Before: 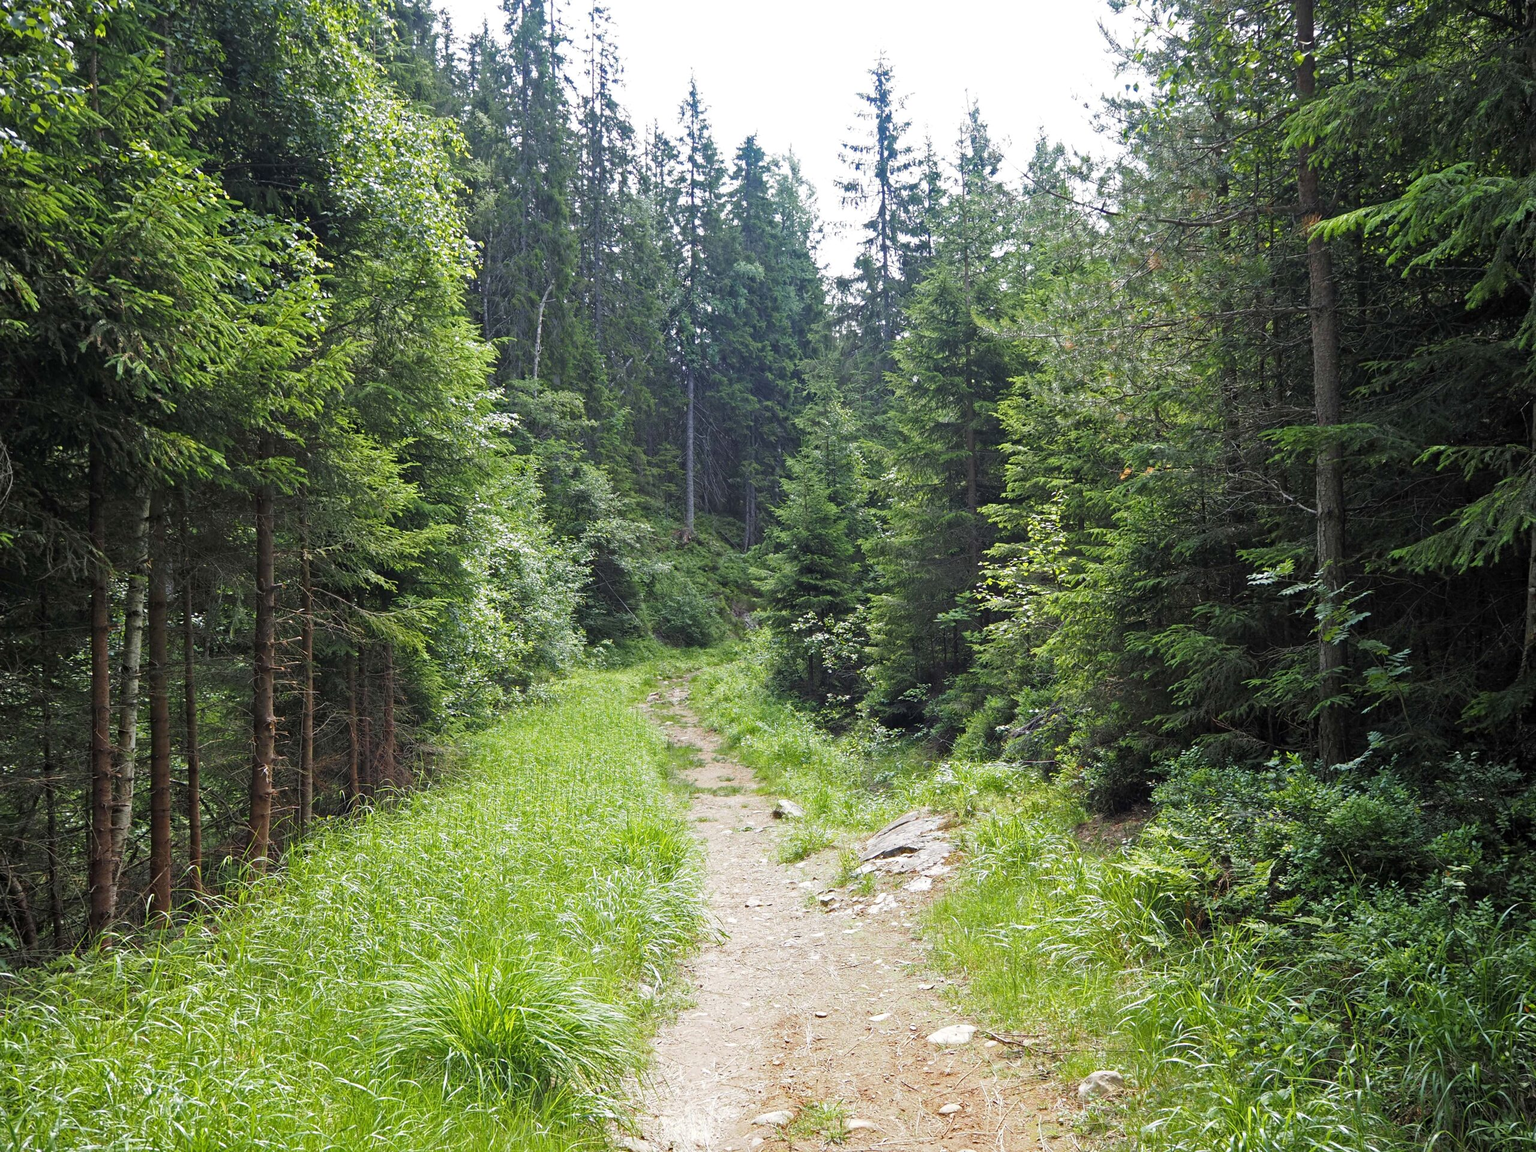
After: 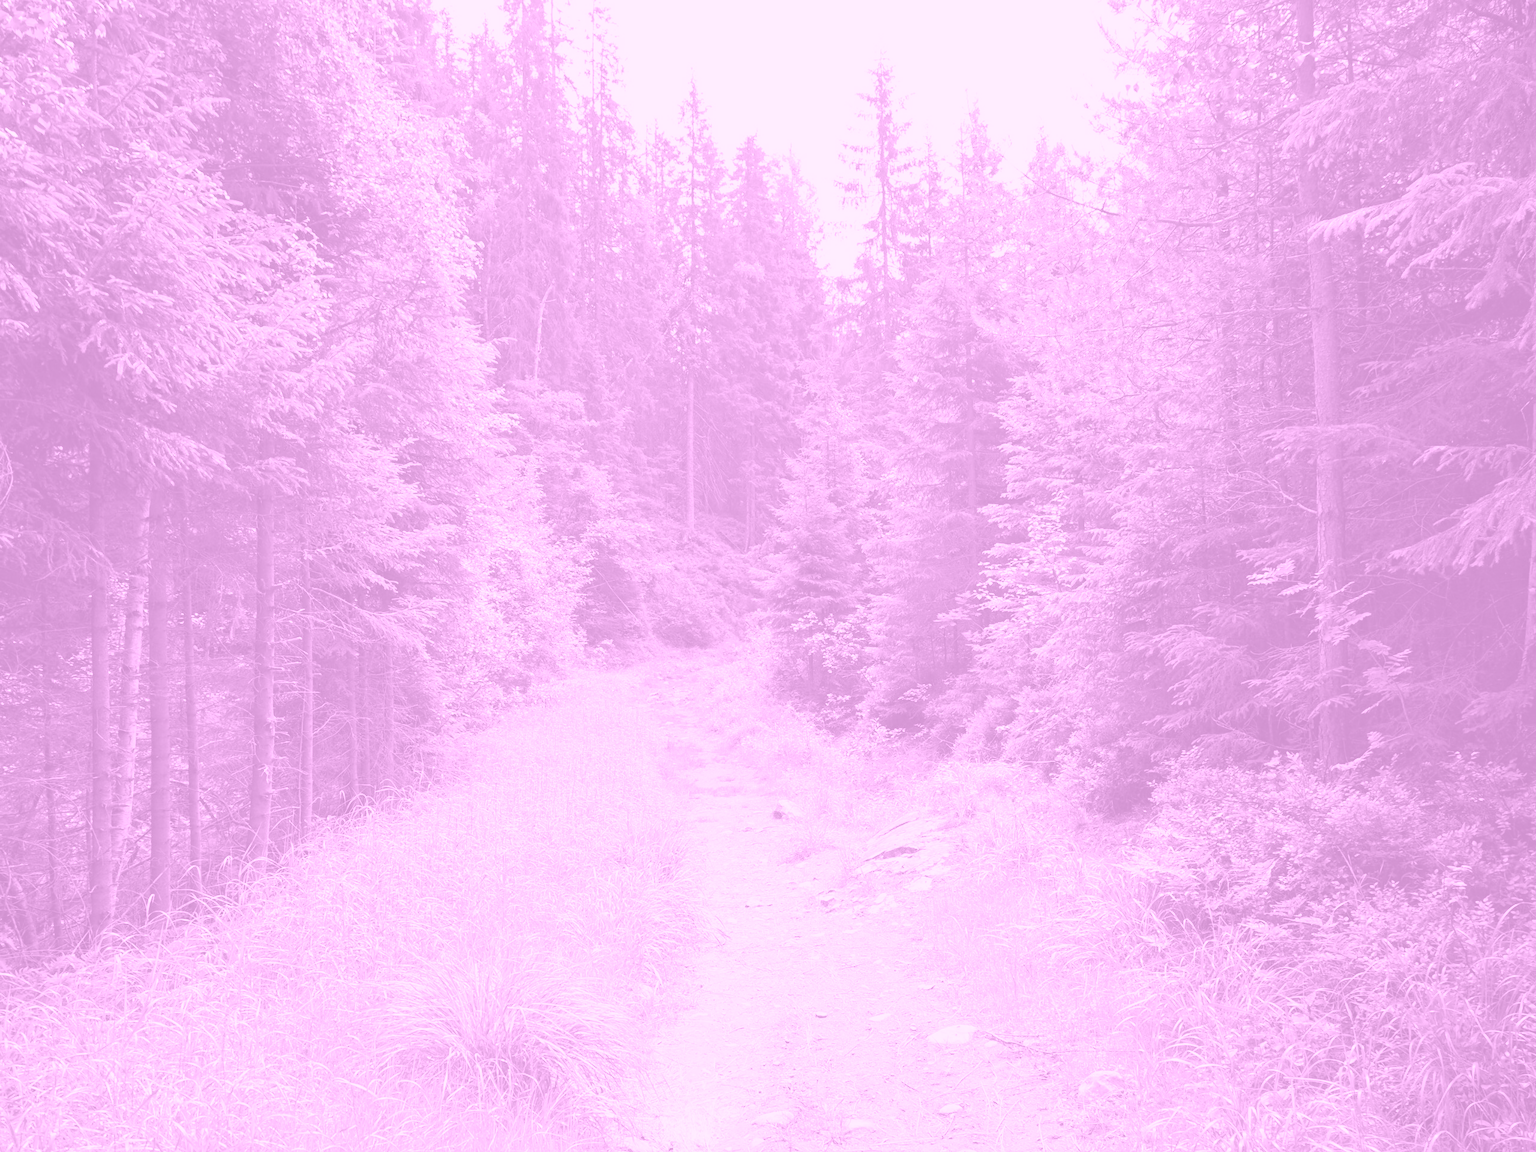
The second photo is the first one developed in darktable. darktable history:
tone equalizer: on, module defaults
exposure: exposure 0.29 EV, compensate highlight preservation false
color correction: highlights a* -2.73, highlights b* -2.09, shadows a* 2.41, shadows b* 2.73
colorize: hue 331.2°, saturation 75%, source mix 30.28%, lightness 70.52%, version 1
